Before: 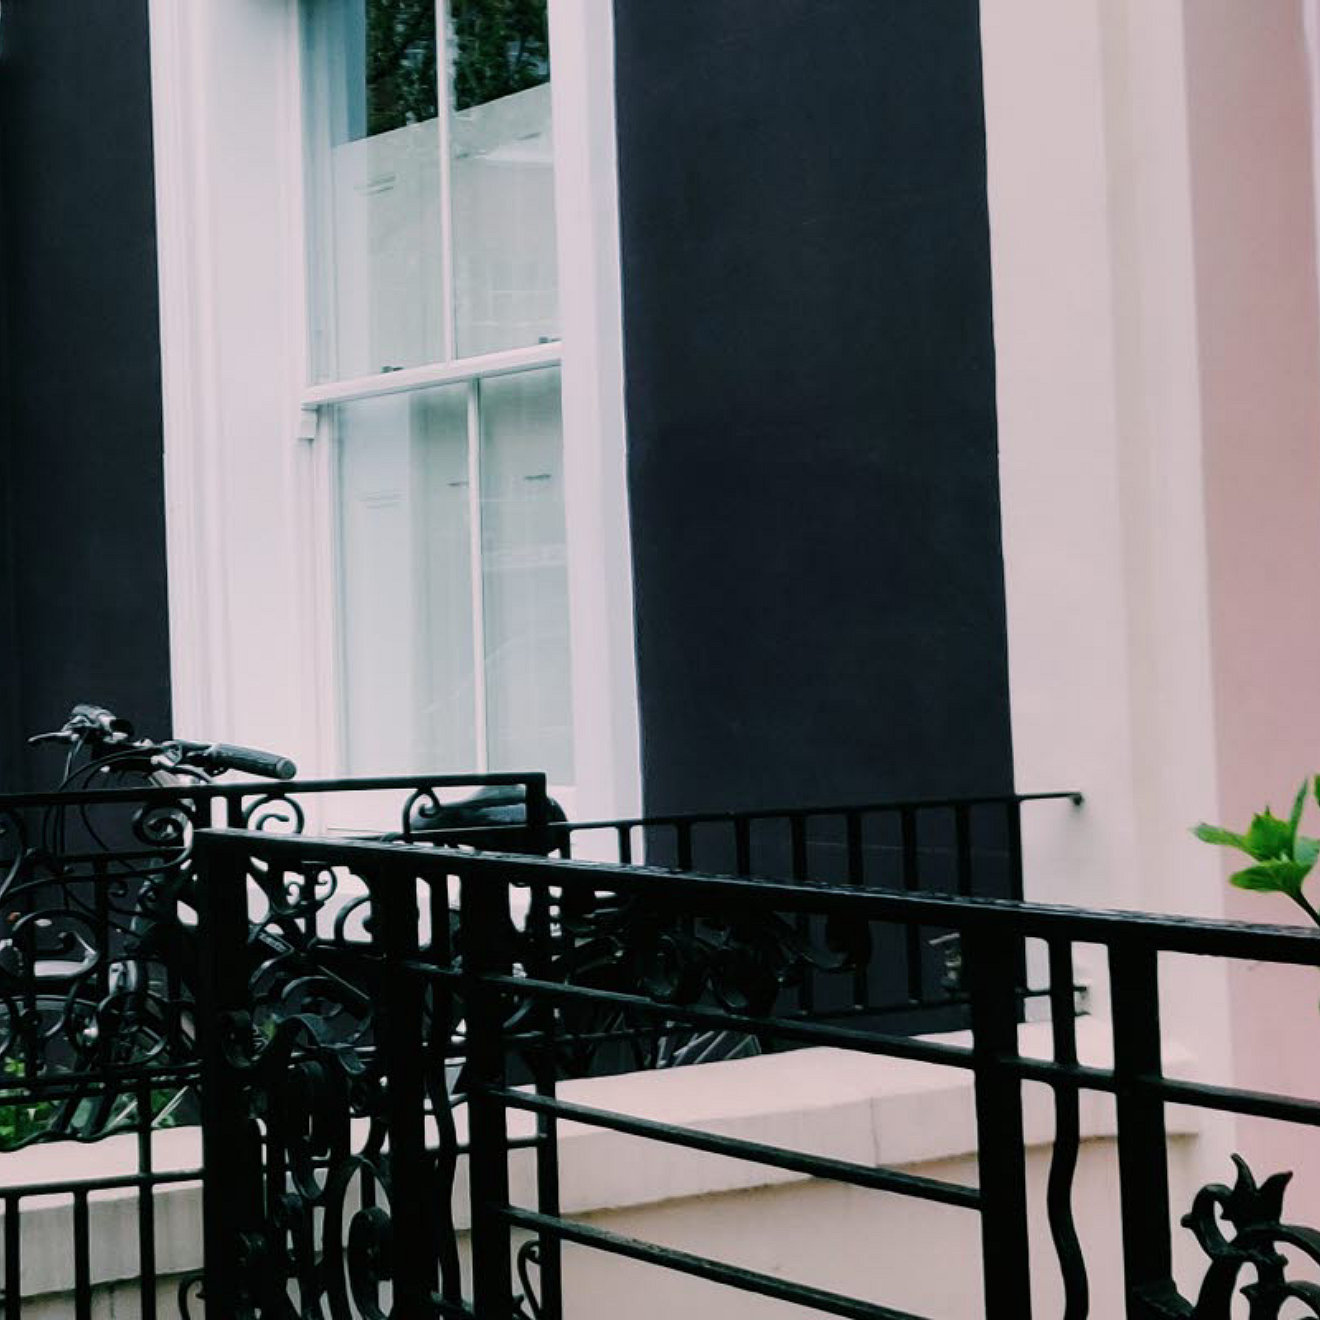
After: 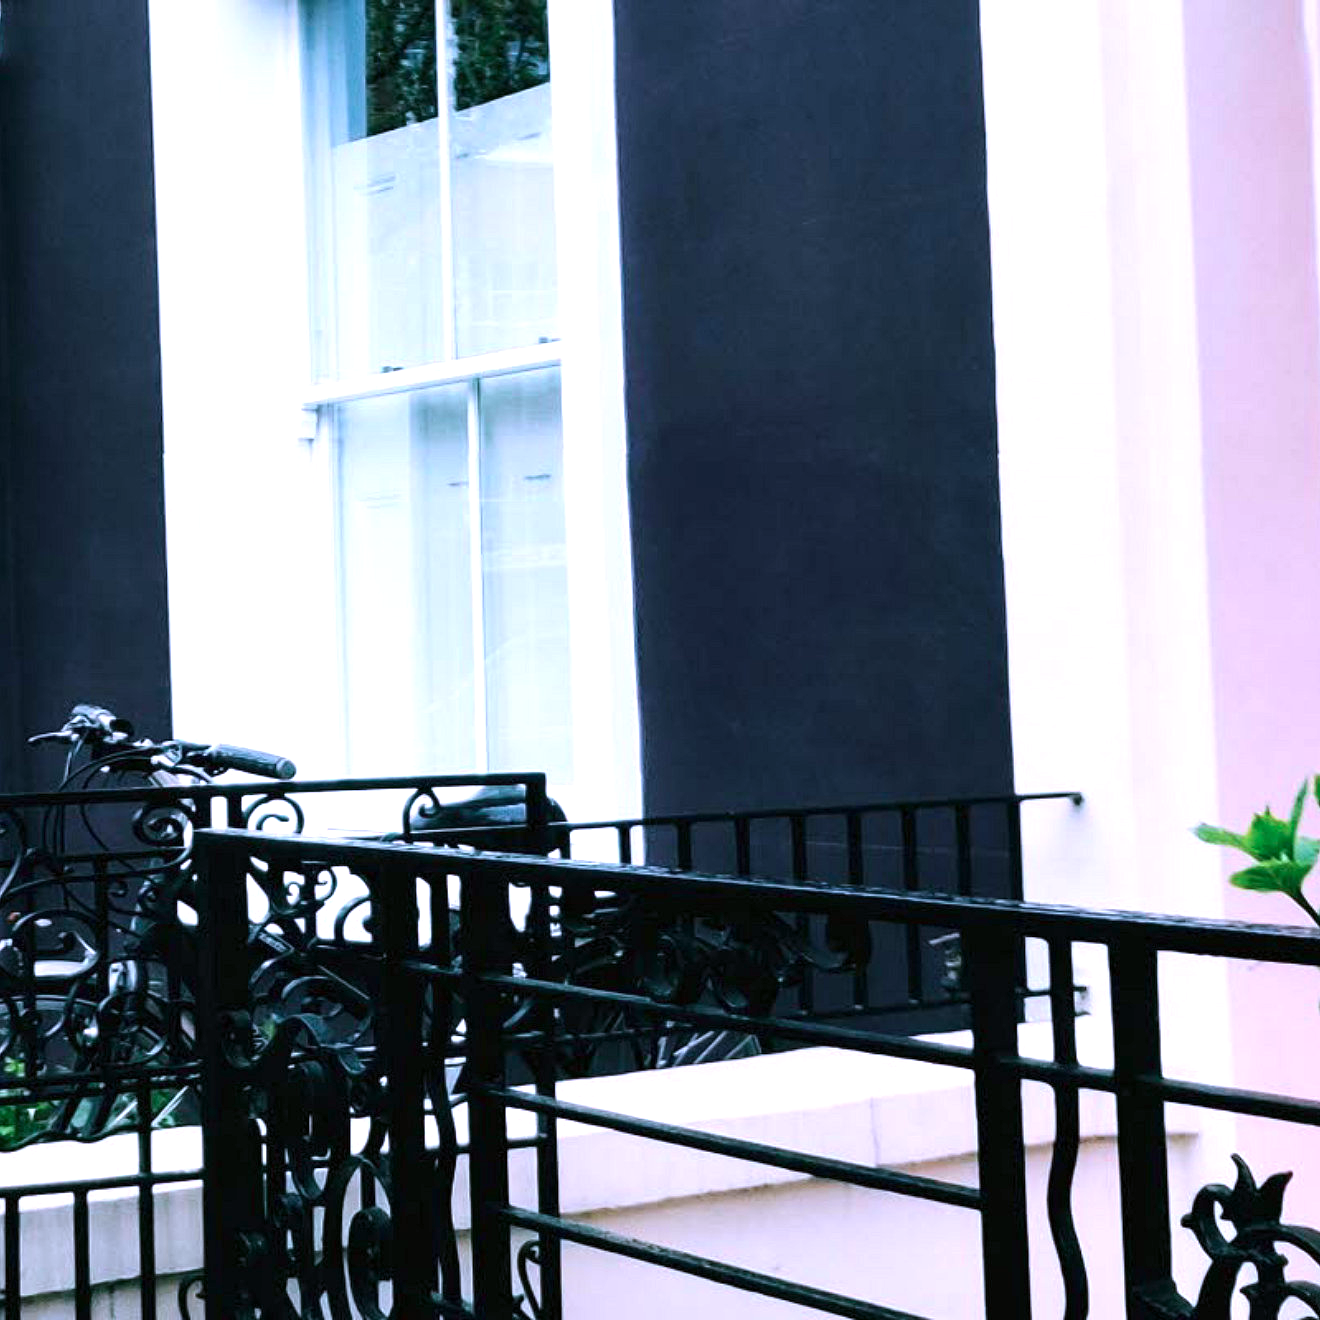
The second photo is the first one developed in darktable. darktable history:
exposure: exposure 0.95 EV, compensate highlight preservation false
color calibration: illuminant as shot in camera, x 0.379, y 0.396, temperature 4138.76 K
